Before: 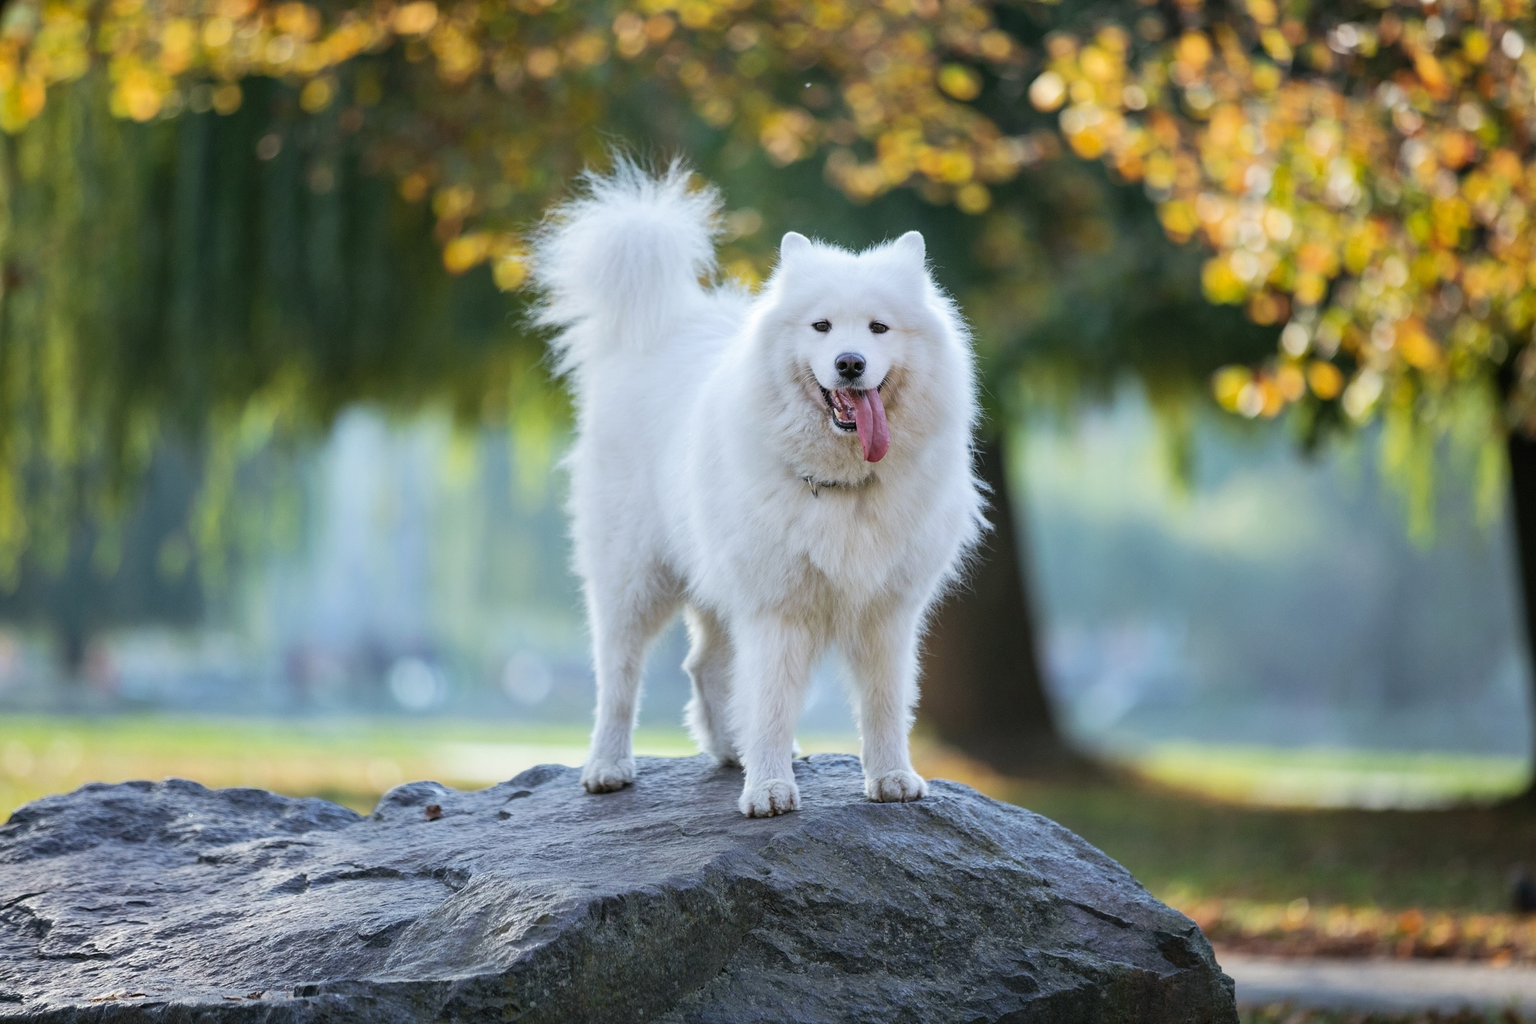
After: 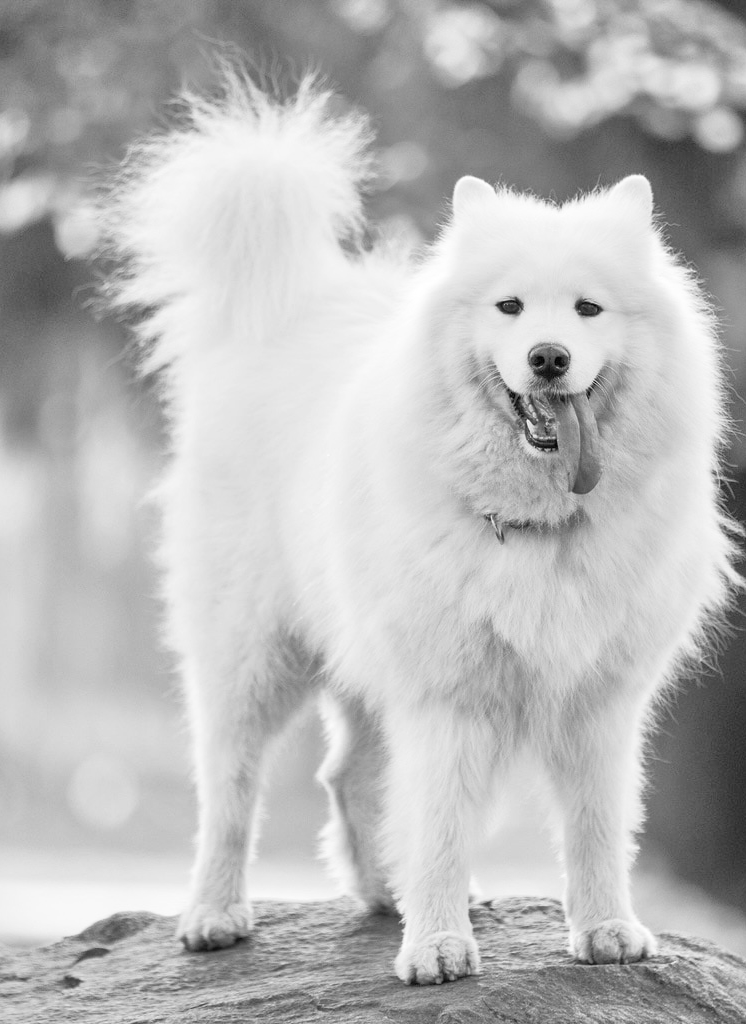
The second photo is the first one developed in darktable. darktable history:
monochrome: a 32, b 64, size 2.3, highlights 1
tone equalizer: -7 EV 0.15 EV, -6 EV 0.6 EV, -5 EV 1.15 EV, -4 EV 1.33 EV, -3 EV 1.15 EV, -2 EV 0.6 EV, -1 EV 0.15 EV, mask exposure compensation -0.5 EV
white balance: red 0.926, green 1.003, blue 1.133
contrast brightness saturation: contrast 0.23, brightness 0.1, saturation 0.29
crop and rotate: left 29.476%, top 10.214%, right 35.32%, bottom 17.333%
